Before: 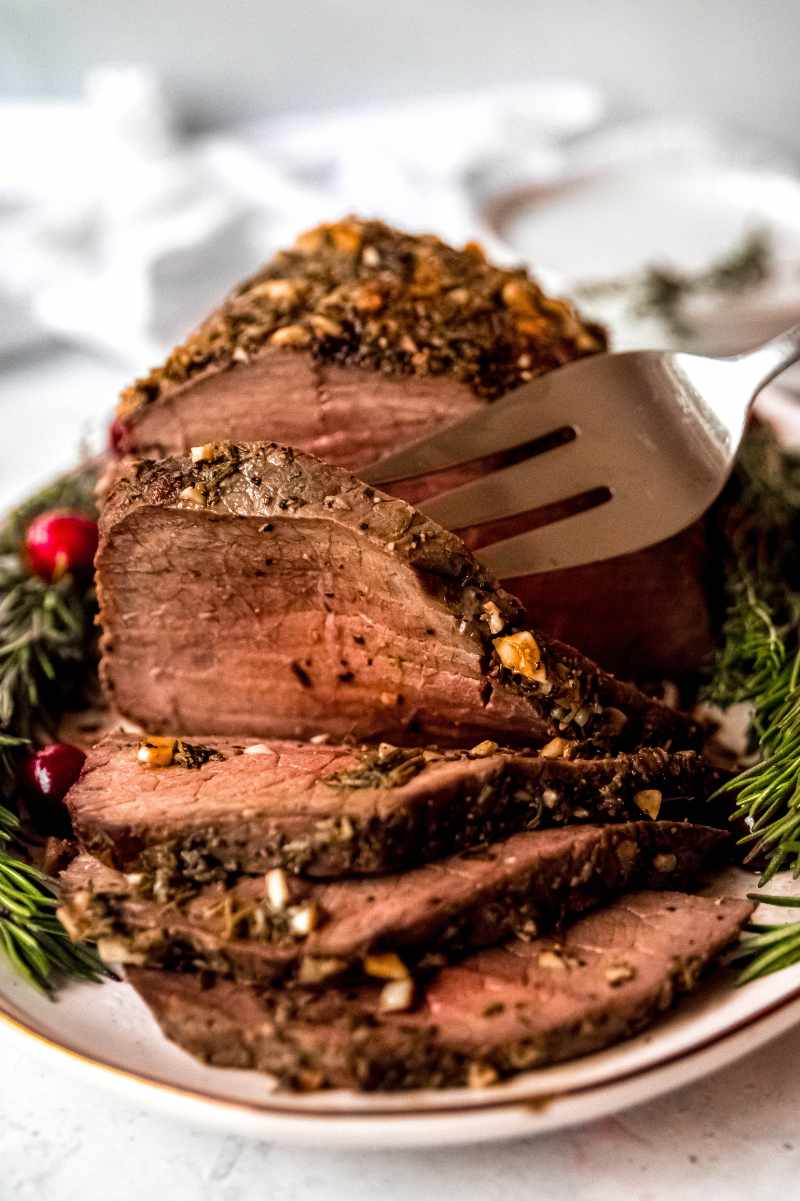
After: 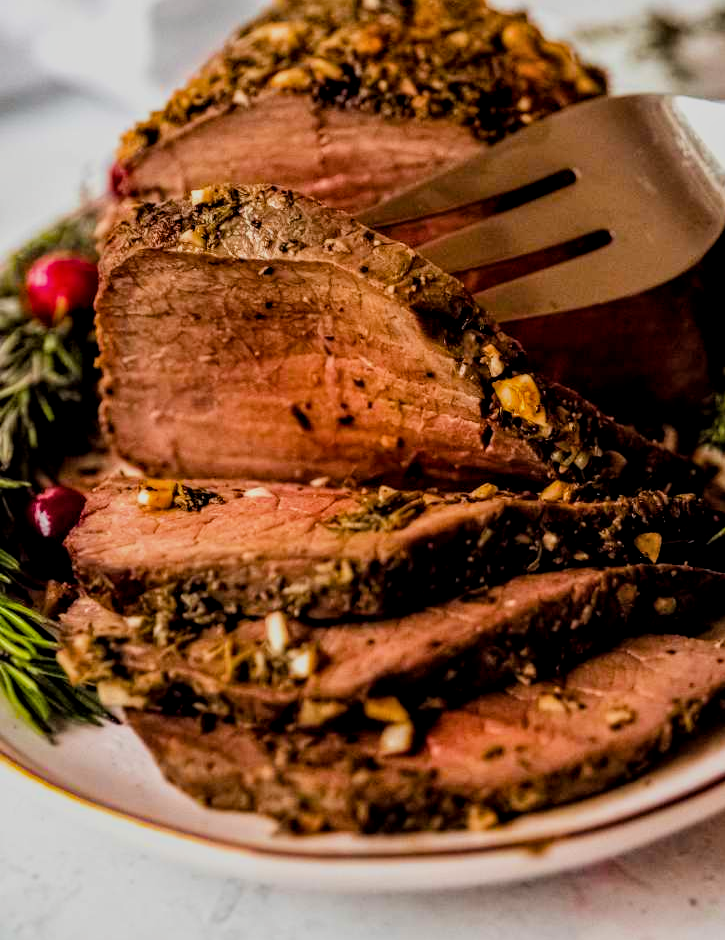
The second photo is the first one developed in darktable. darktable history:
filmic rgb: black relative exposure -7.65 EV, white relative exposure 4.56 EV, hardness 3.61, color science v6 (2022)
crop: top 21.427%, right 9.337%, bottom 0.247%
tone equalizer: edges refinement/feathering 500, mask exposure compensation -1.57 EV, preserve details no
color balance rgb: power › chroma 0.248%, power › hue 62.46°, perceptual saturation grading › global saturation 16.251%, global vibrance 20%
local contrast: on, module defaults
color correction: highlights b* 0.04
